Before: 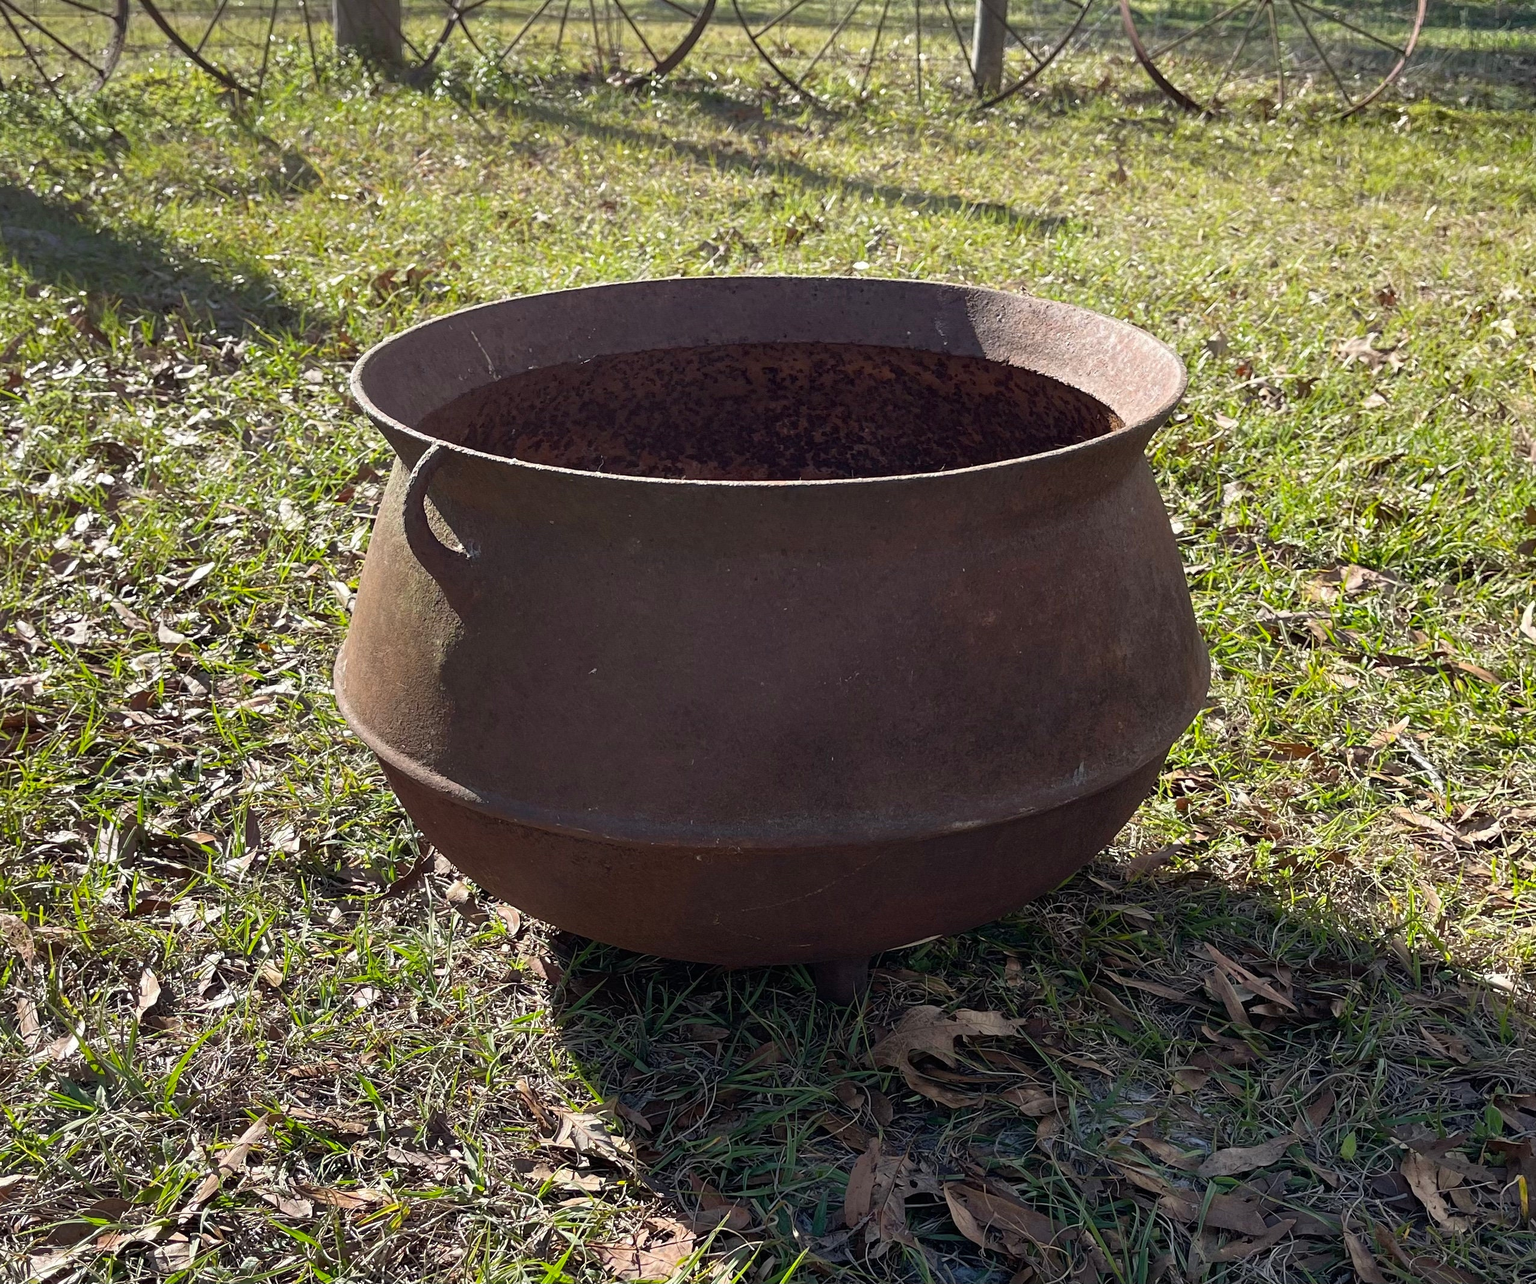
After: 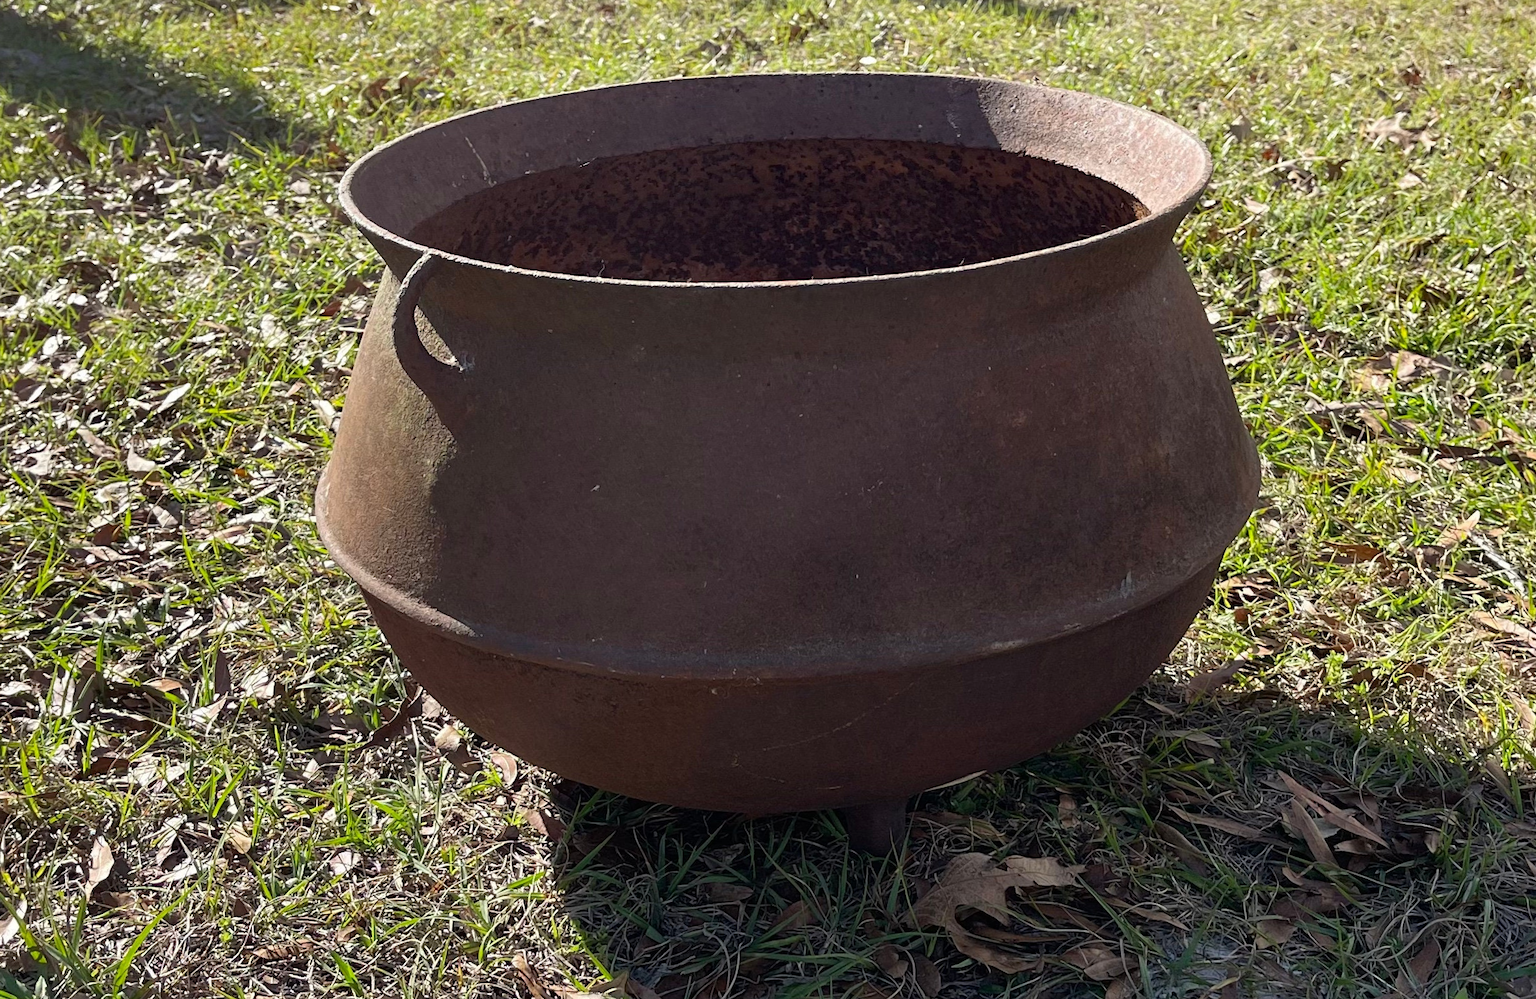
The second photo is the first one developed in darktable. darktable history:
crop and rotate: top 12.5%, bottom 12.5%
rotate and perspective: rotation -1.68°, lens shift (vertical) -0.146, crop left 0.049, crop right 0.912, crop top 0.032, crop bottom 0.96
